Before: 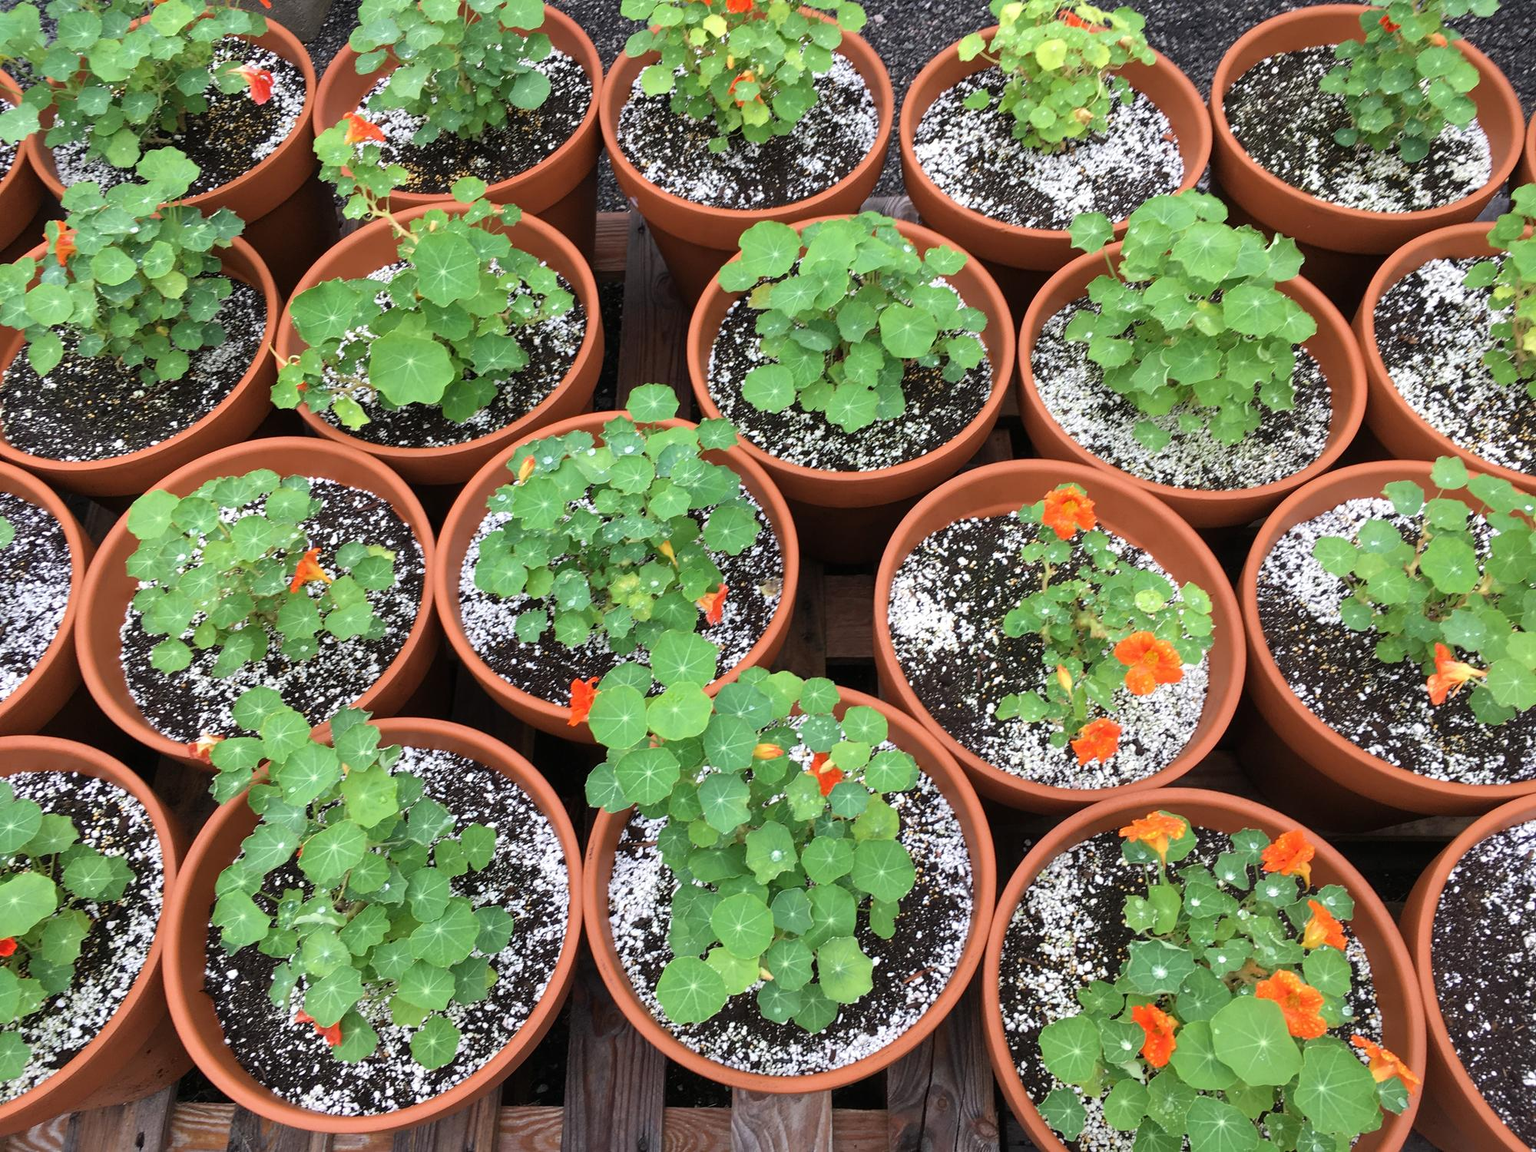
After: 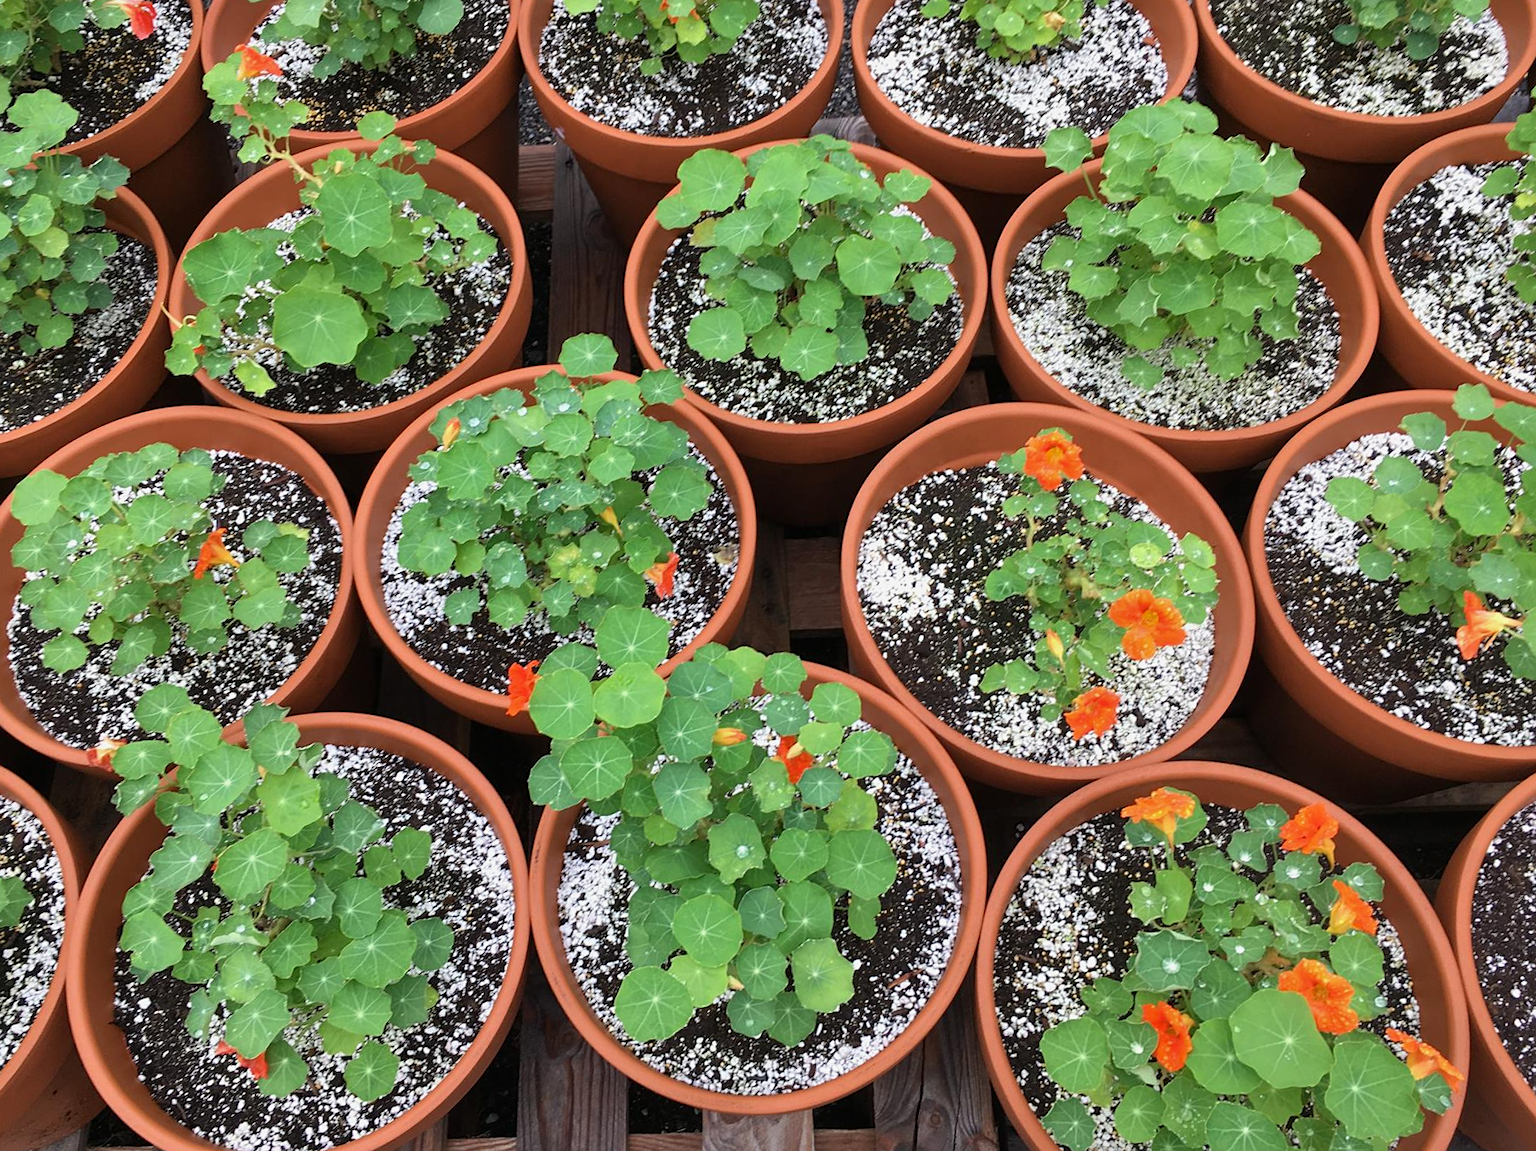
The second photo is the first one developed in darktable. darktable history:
crop and rotate: angle 1.96°, left 5.673%, top 5.673%
shadows and highlights: white point adjustment -3.64, highlights -63.34, highlights color adjustment 42%, soften with gaussian
sharpen: amount 0.2
